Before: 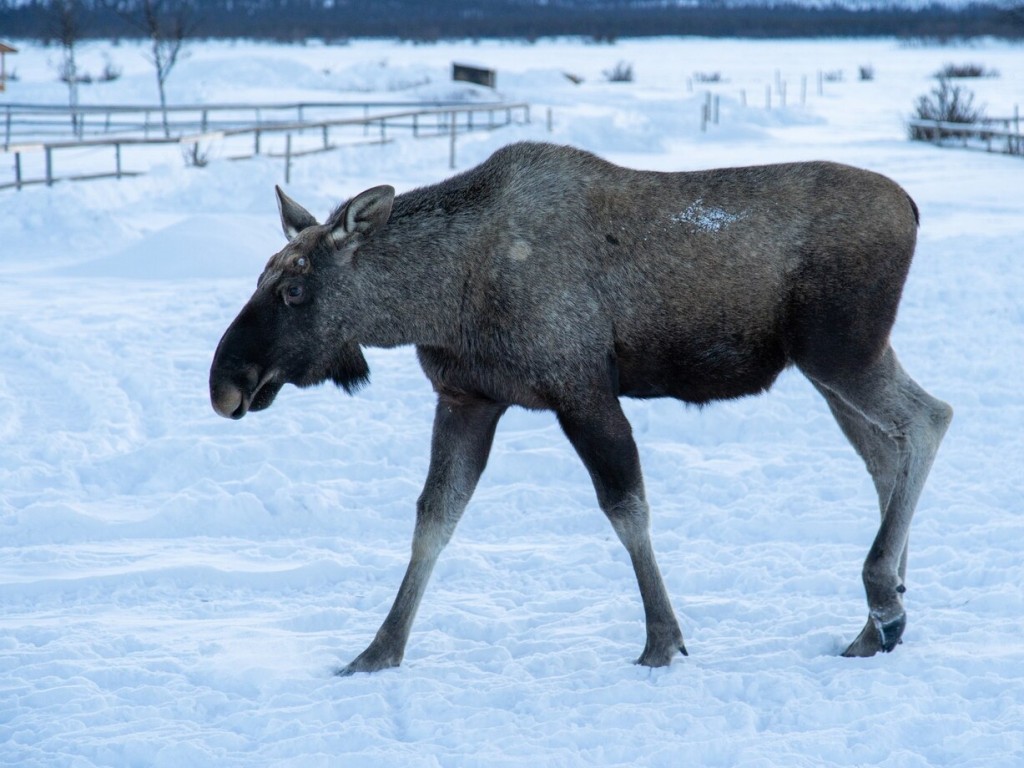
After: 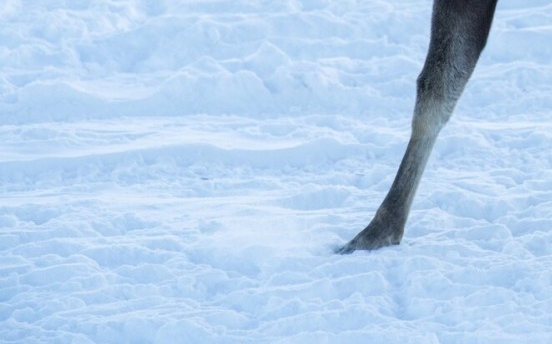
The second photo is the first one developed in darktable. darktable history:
crop and rotate: top 54.974%, right 46.088%, bottom 0.127%
